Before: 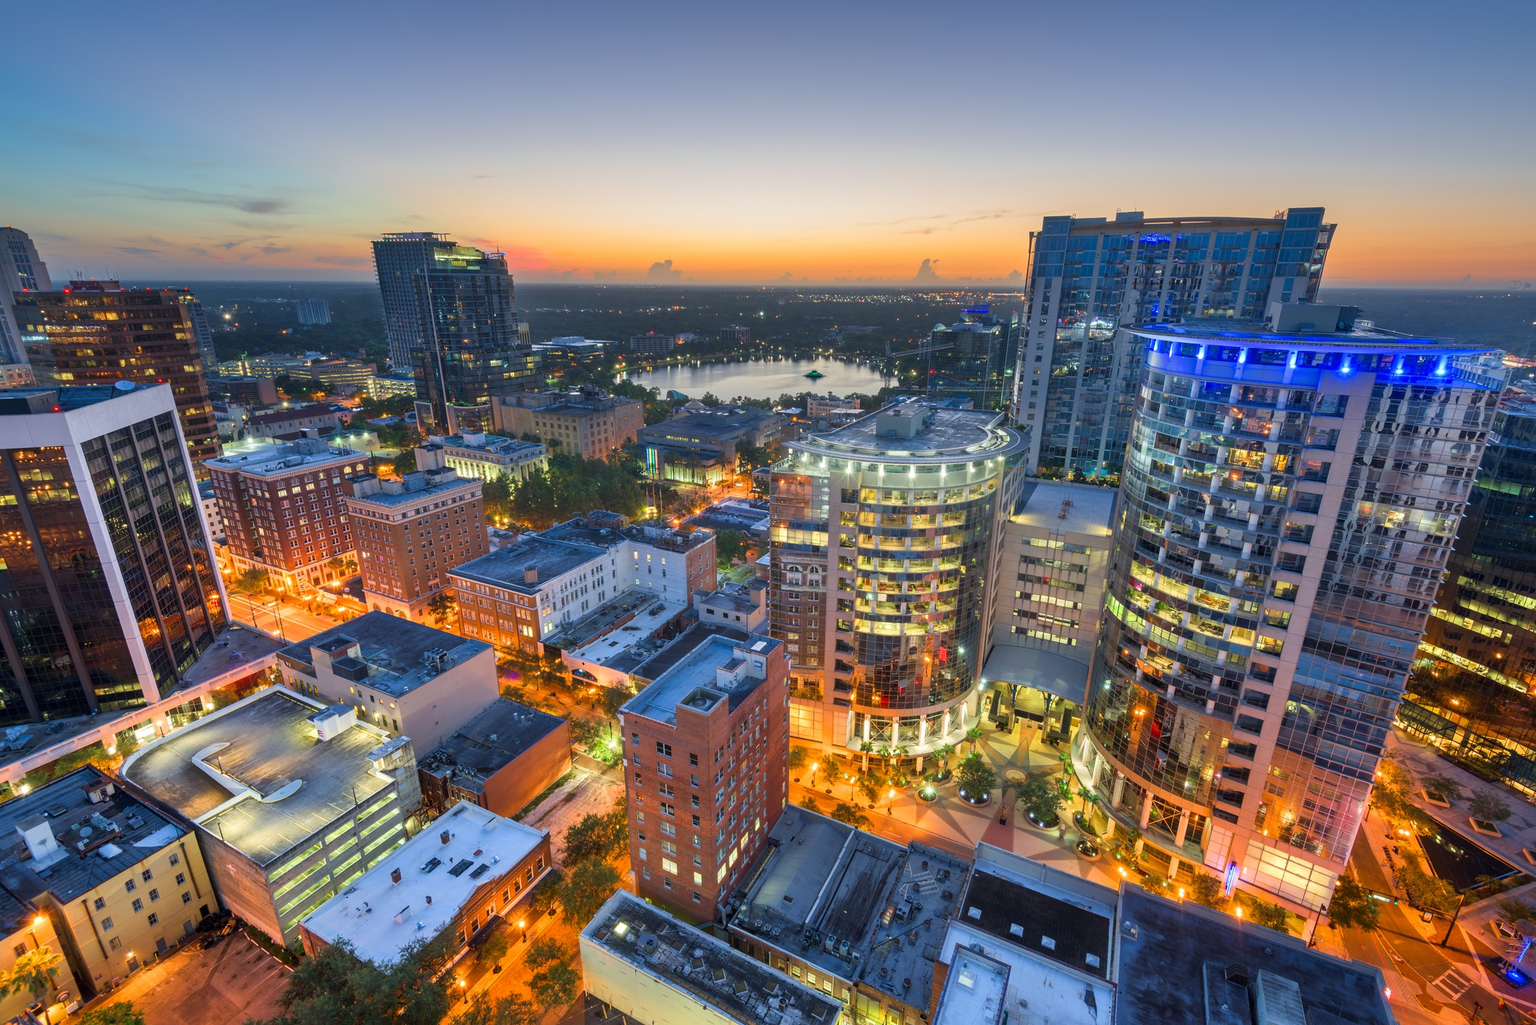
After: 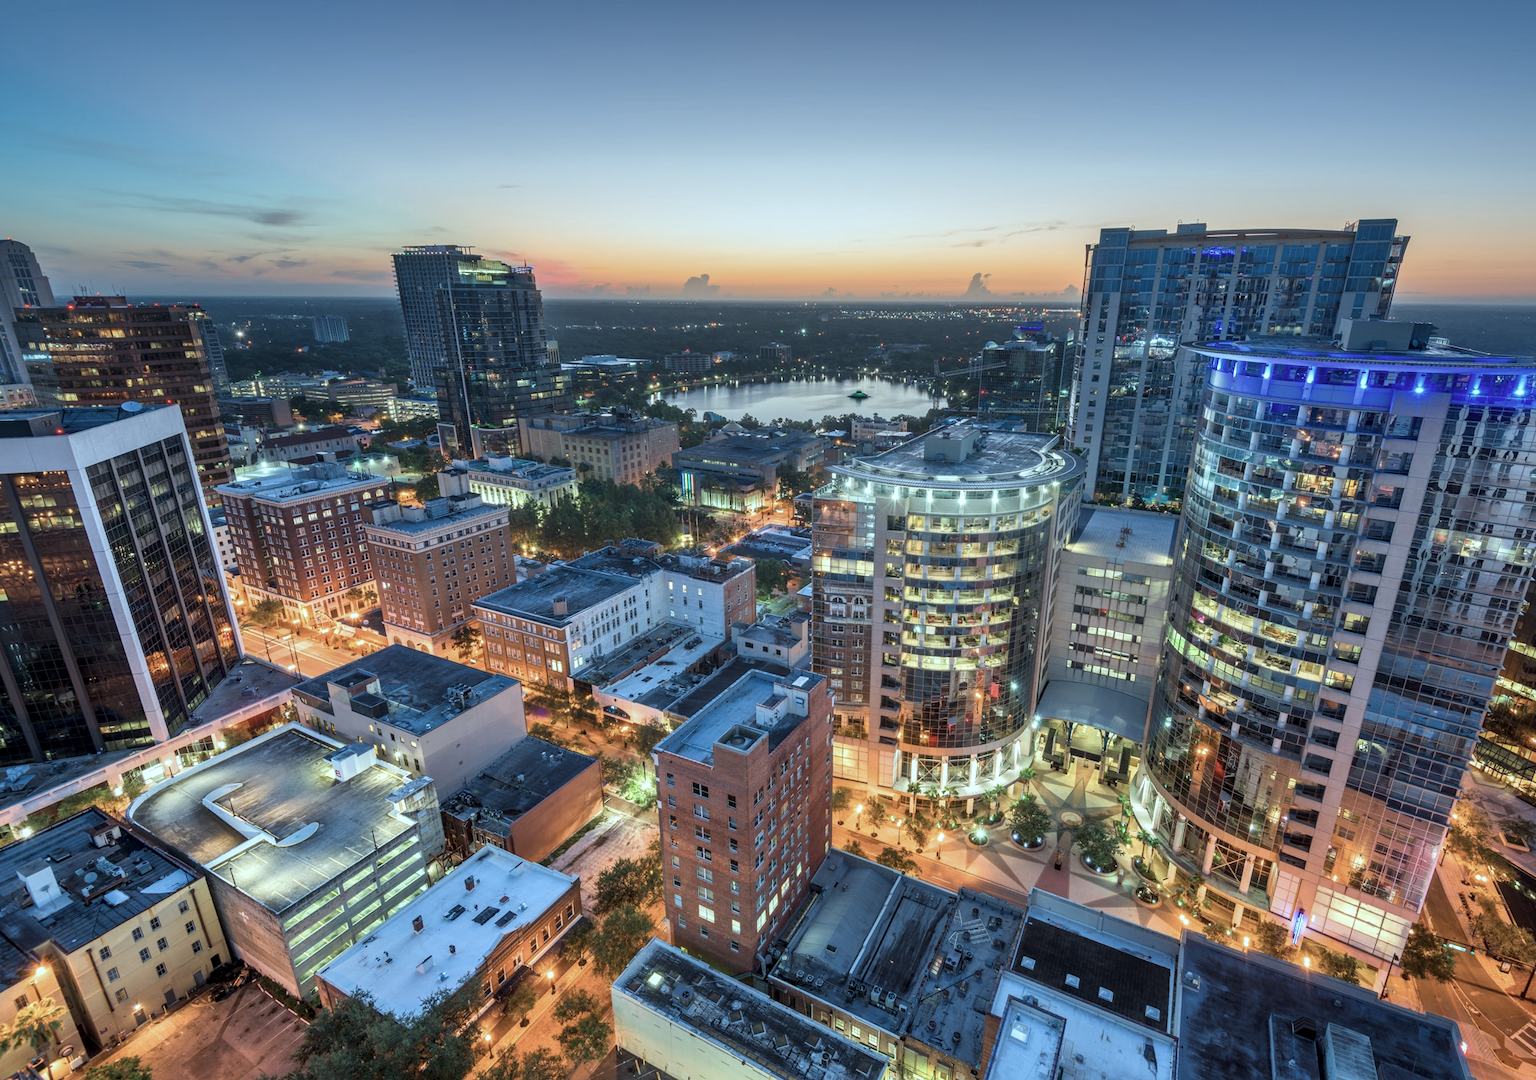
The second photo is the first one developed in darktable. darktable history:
color correction: highlights a* -12.64, highlights b* -18.1, saturation 0.7
local contrast: on, module defaults
crop and rotate: right 5.167%
color balance: contrast -0.5%
